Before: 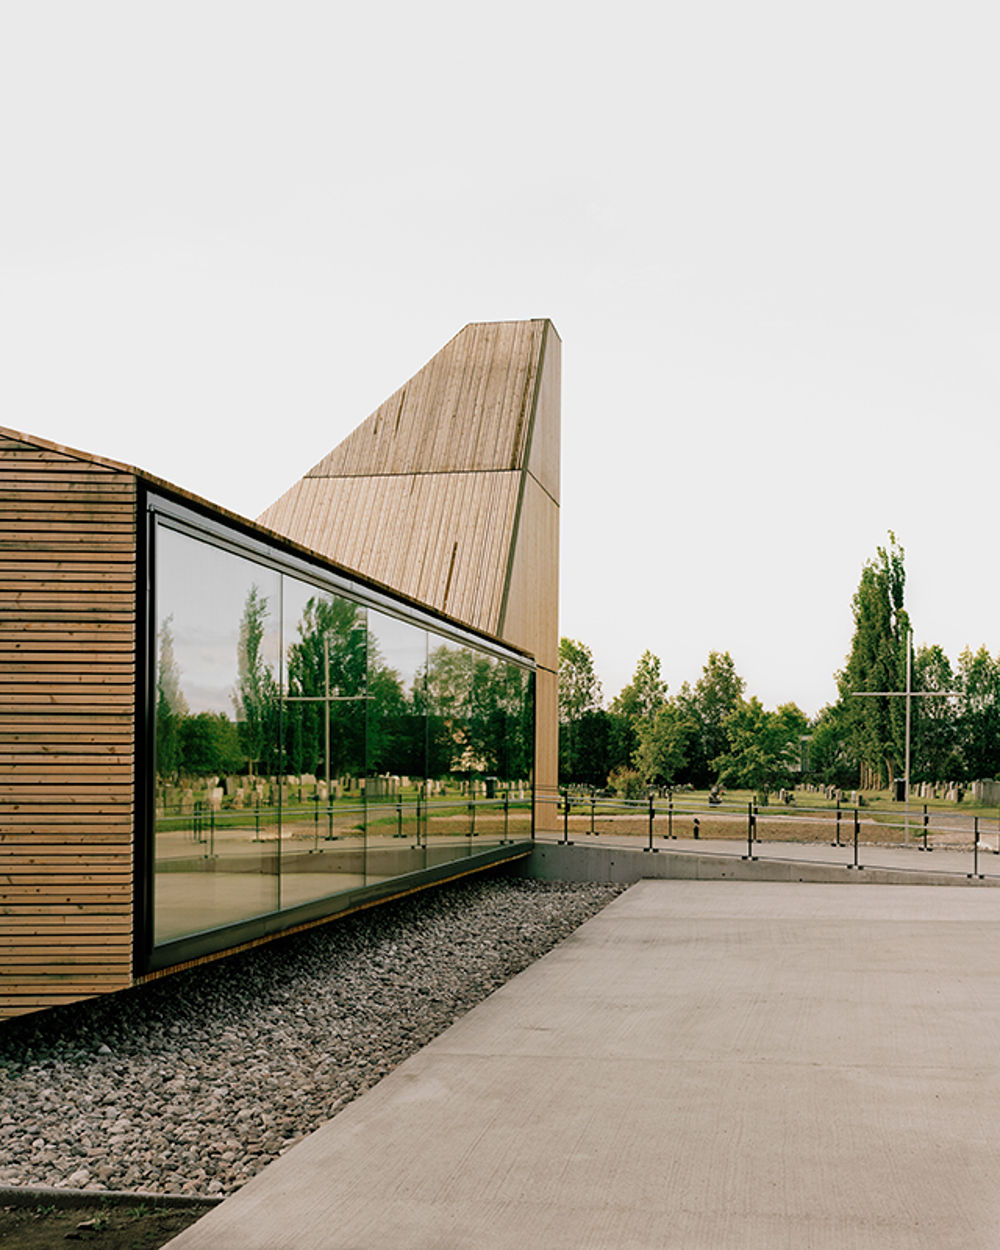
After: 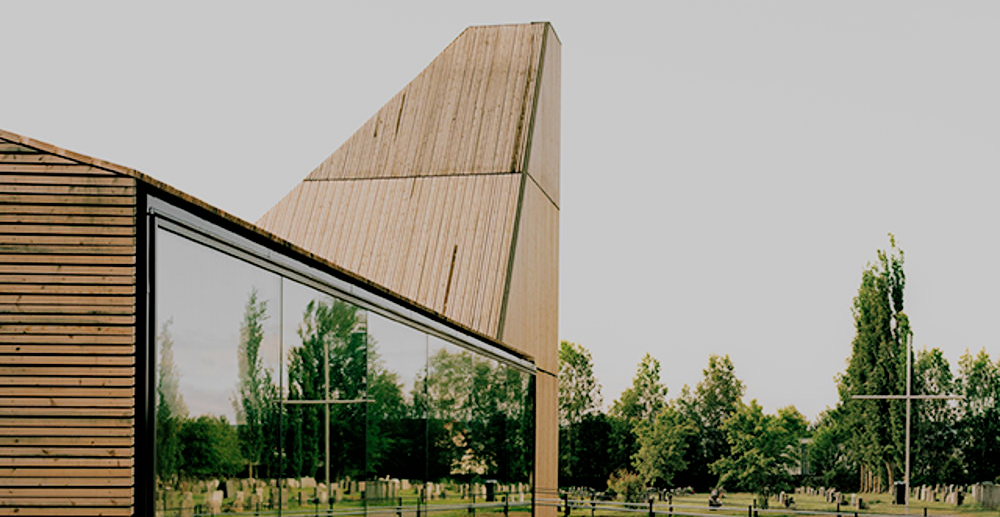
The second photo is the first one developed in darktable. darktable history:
crop and rotate: top 23.801%, bottom 34.812%
filmic rgb: black relative exposure -7.3 EV, white relative exposure 5.06 EV, threshold 3.02 EV, hardness 3.21, color science v6 (2022), iterations of high-quality reconstruction 0, enable highlight reconstruction true
